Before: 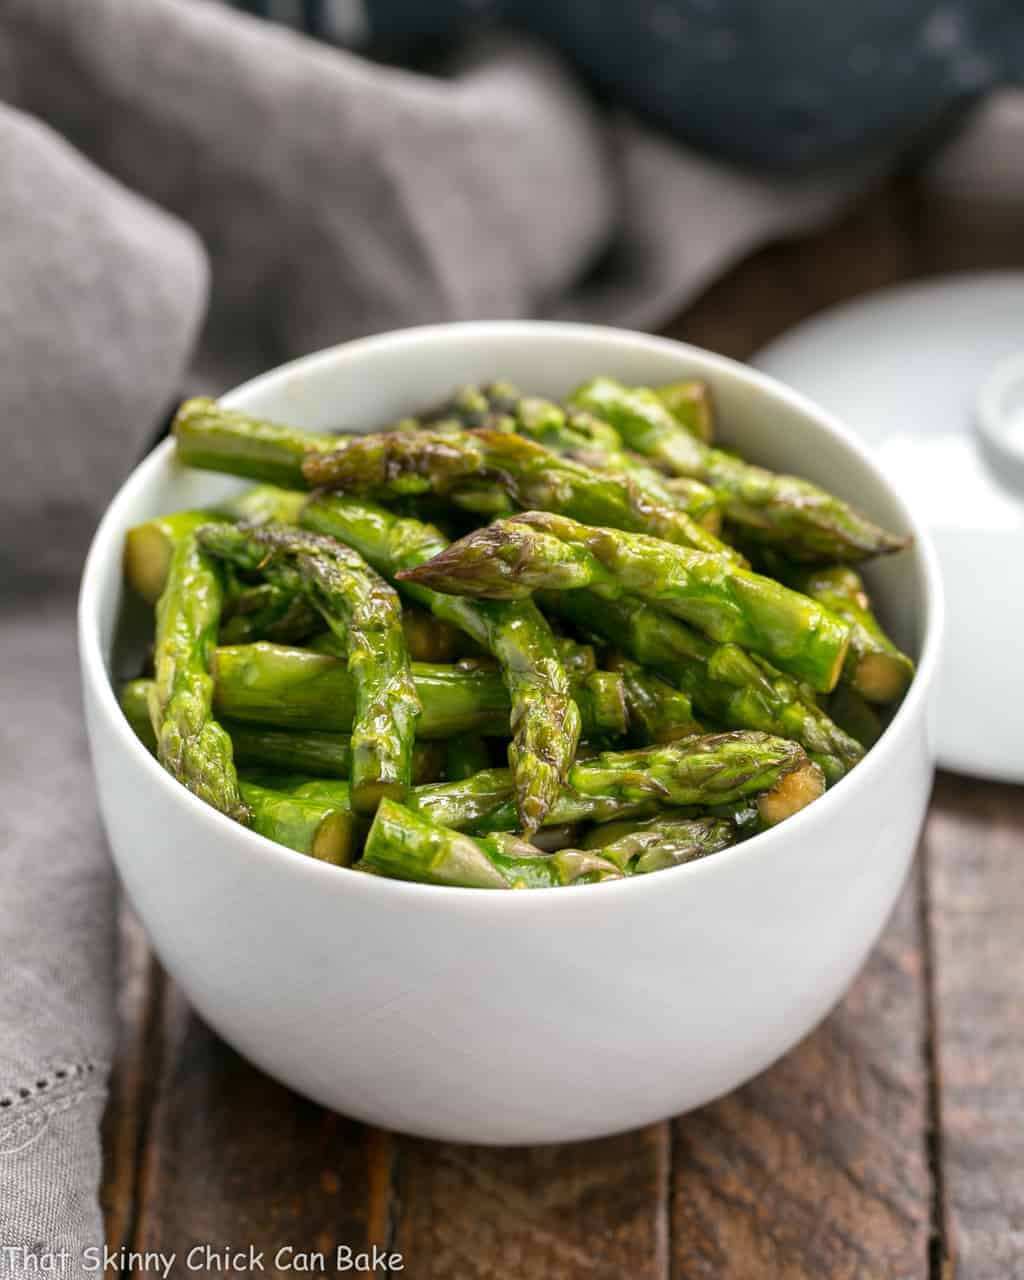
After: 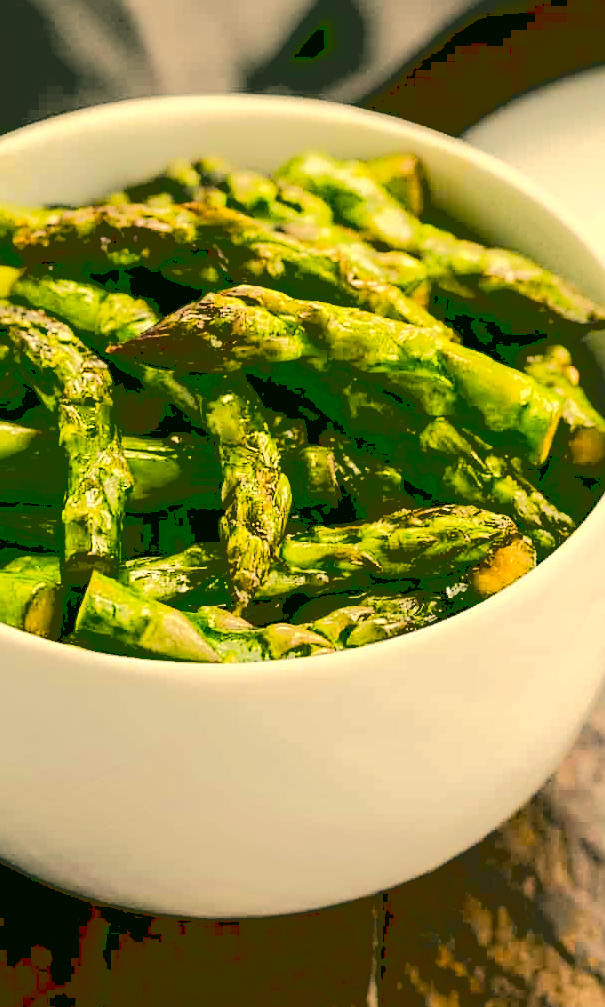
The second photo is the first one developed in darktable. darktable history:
sharpen: on, module defaults
shadows and highlights: shadows 0, highlights 40
base curve: curves: ch0 [(0.065, 0.026) (0.236, 0.358) (0.53, 0.546) (0.777, 0.841) (0.924, 0.992)], preserve colors average RGB
crop and rotate: left 28.256%, top 17.734%, right 12.656%, bottom 3.573%
color correction: highlights a* 5.3, highlights b* 24.26, shadows a* -15.58, shadows b* 4.02
color balance rgb: shadows lift › chroma 3%, shadows lift › hue 280.8°, power › hue 330°, highlights gain › chroma 3%, highlights gain › hue 75.6°, global offset › luminance -1%, perceptual saturation grading › global saturation 20%, perceptual saturation grading › highlights -25%, perceptual saturation grading › shadows 50%, global vibrance 20%
